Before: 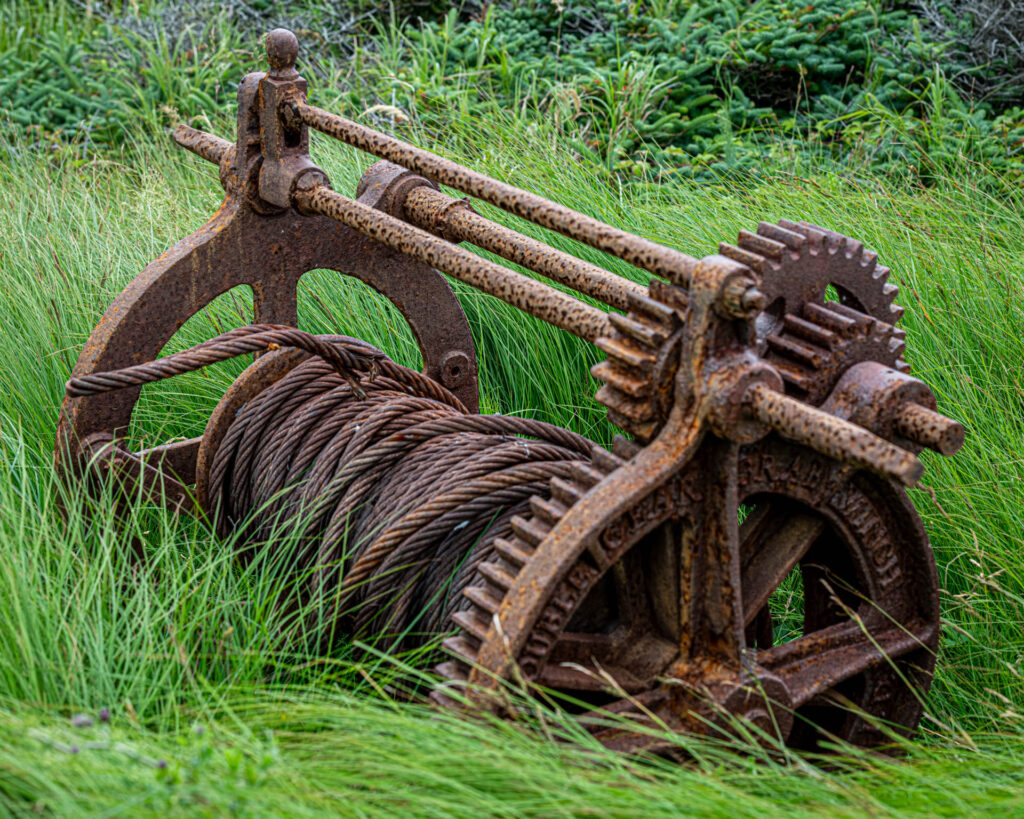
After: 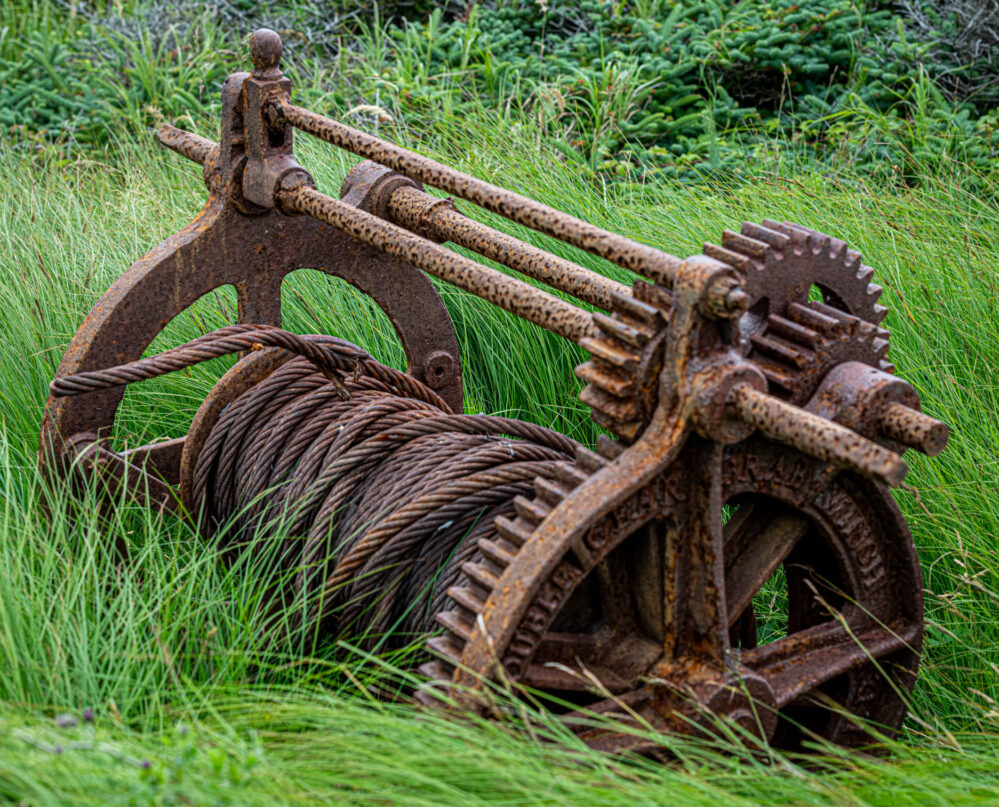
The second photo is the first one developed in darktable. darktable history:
crop and rotate: left 1.647%, right 0.762%, bottom 1.374%
